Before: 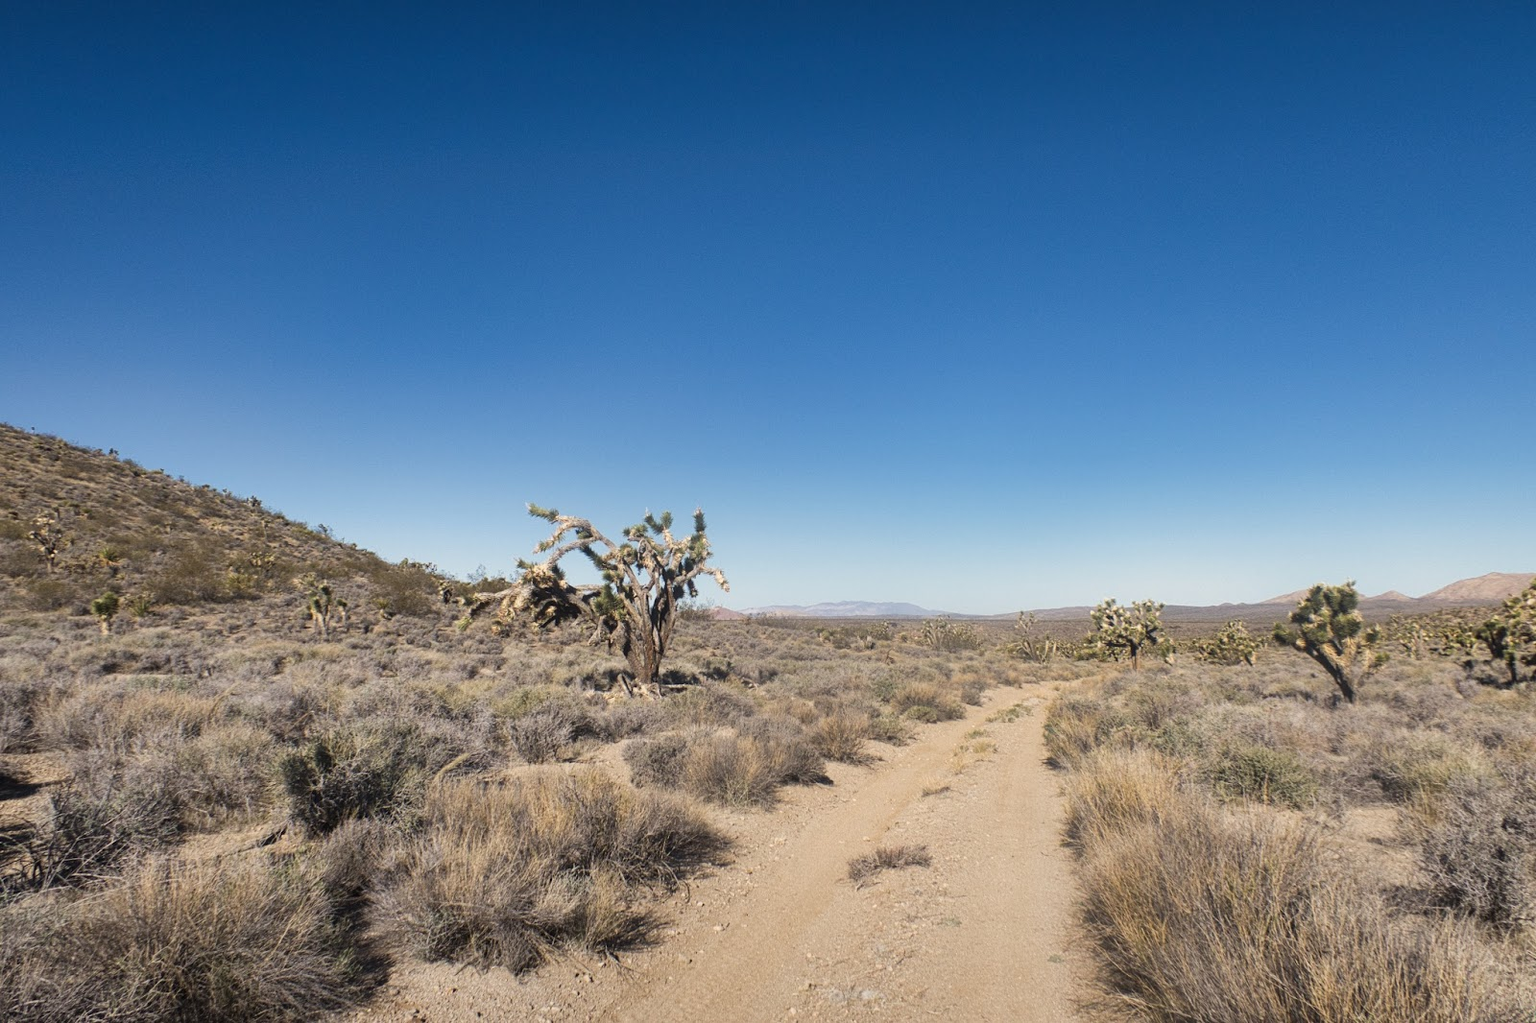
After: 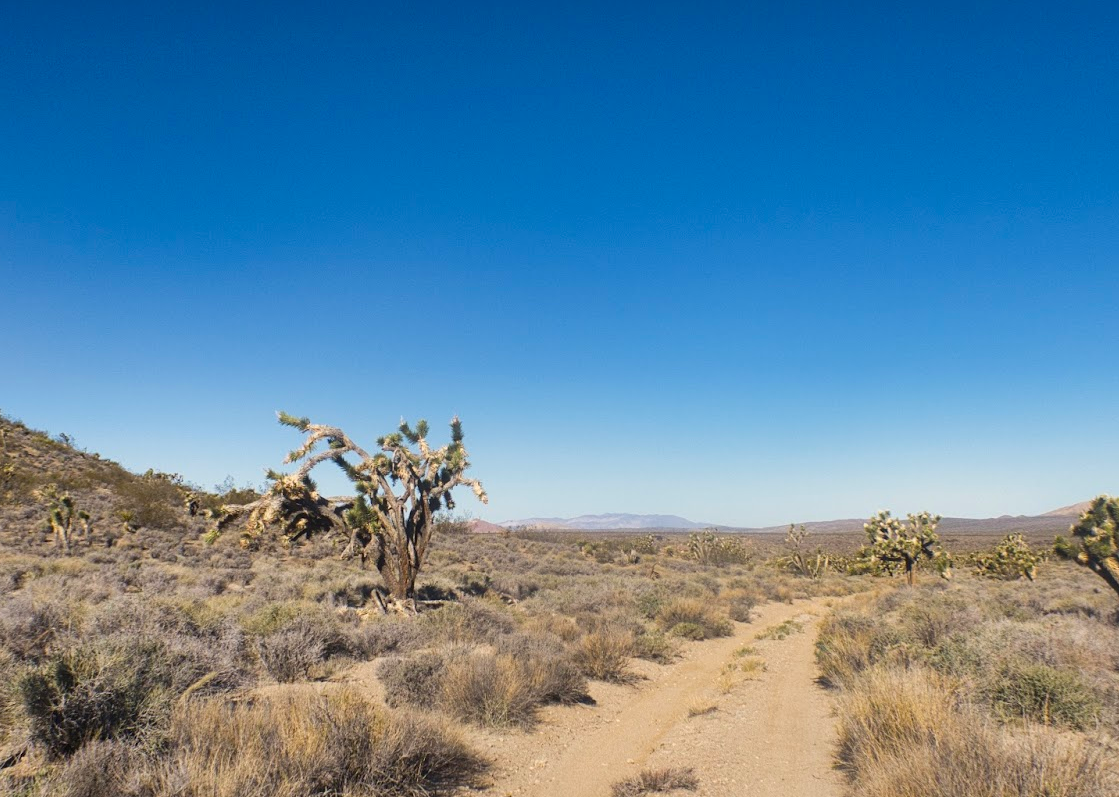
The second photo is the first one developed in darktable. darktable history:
crop and rotate: left 17.046%, top 10.659%, right 12.989%, bottom 14.553%
color balance rgb: perceptual saturation grading › global saturation 20%, global vibrance 20%
